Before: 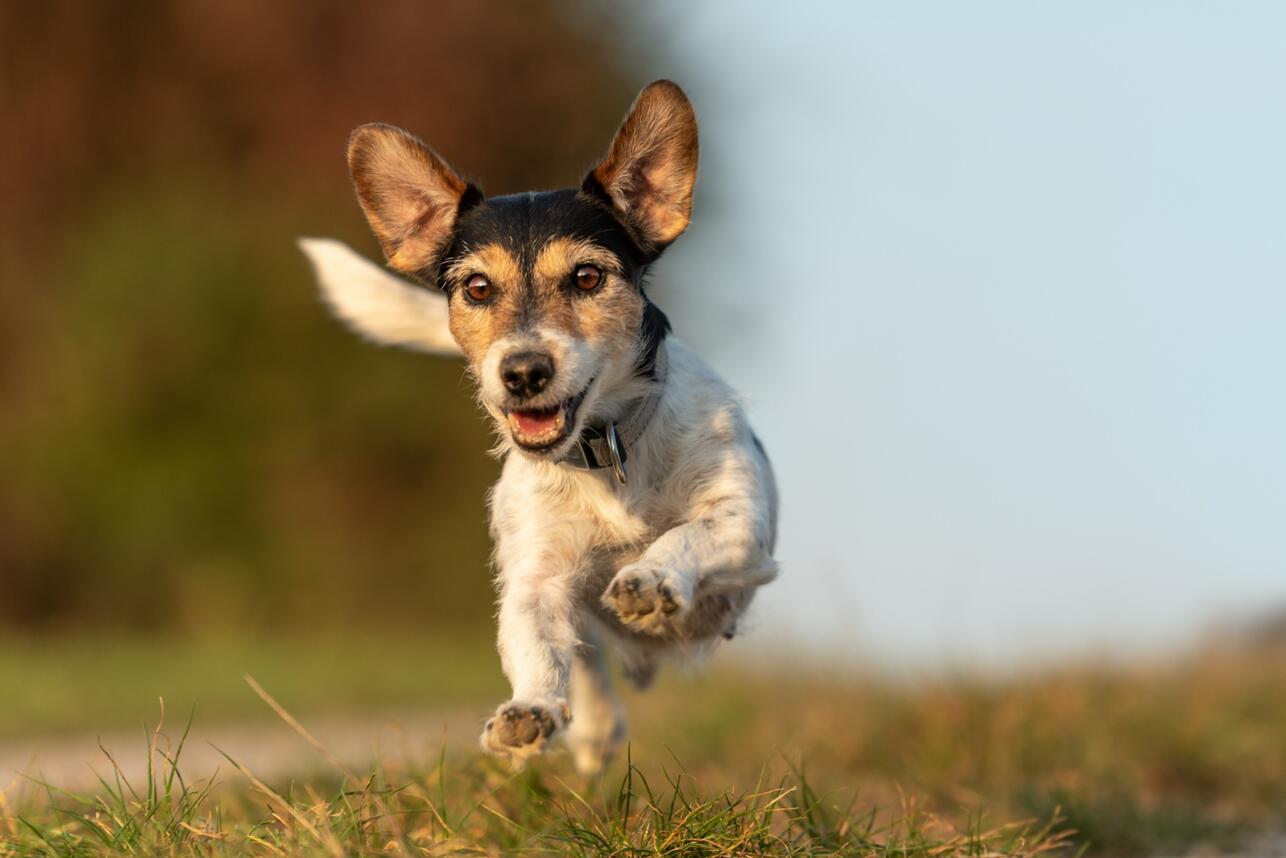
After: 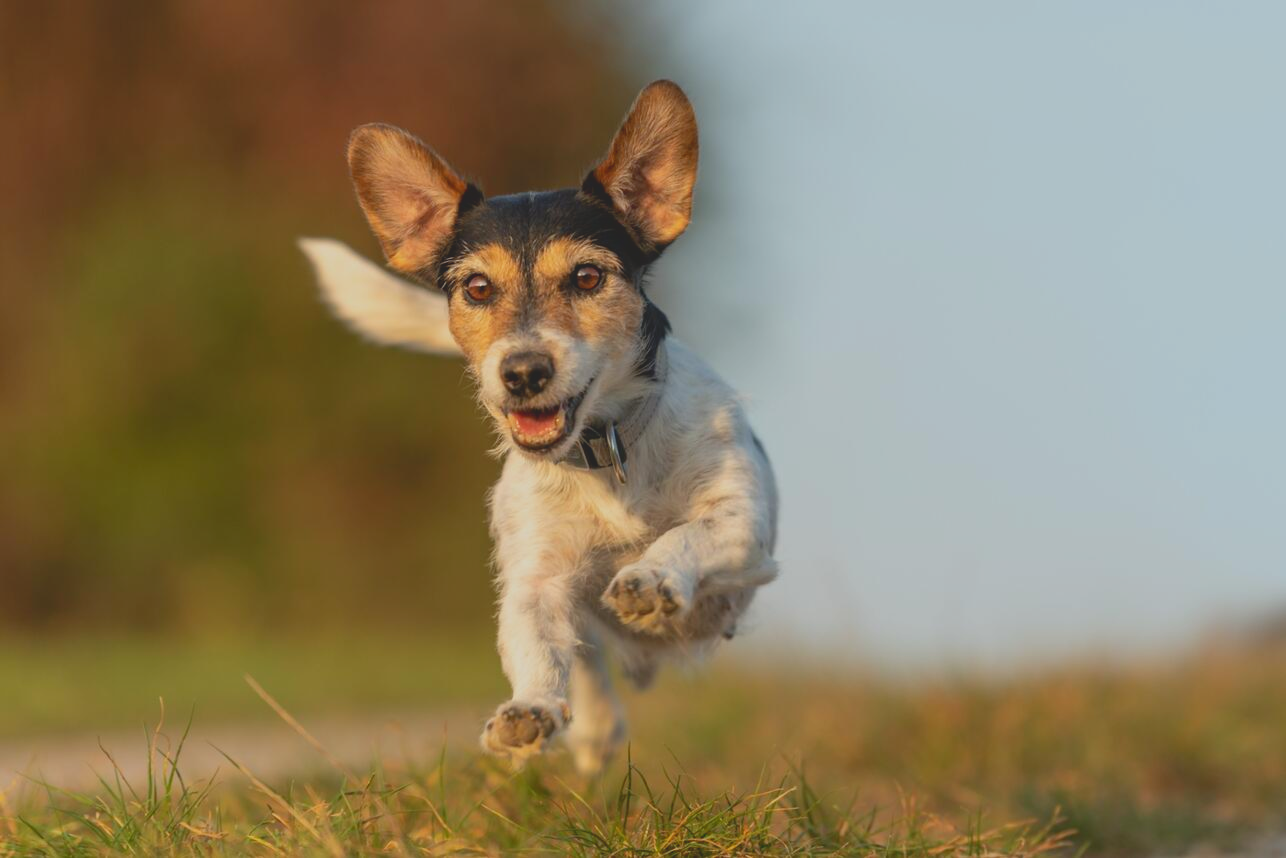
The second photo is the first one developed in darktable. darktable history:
exposure: black level correction 0.001, compensate highlight preservation false
contrast brightness saturation: contrast -0.28
